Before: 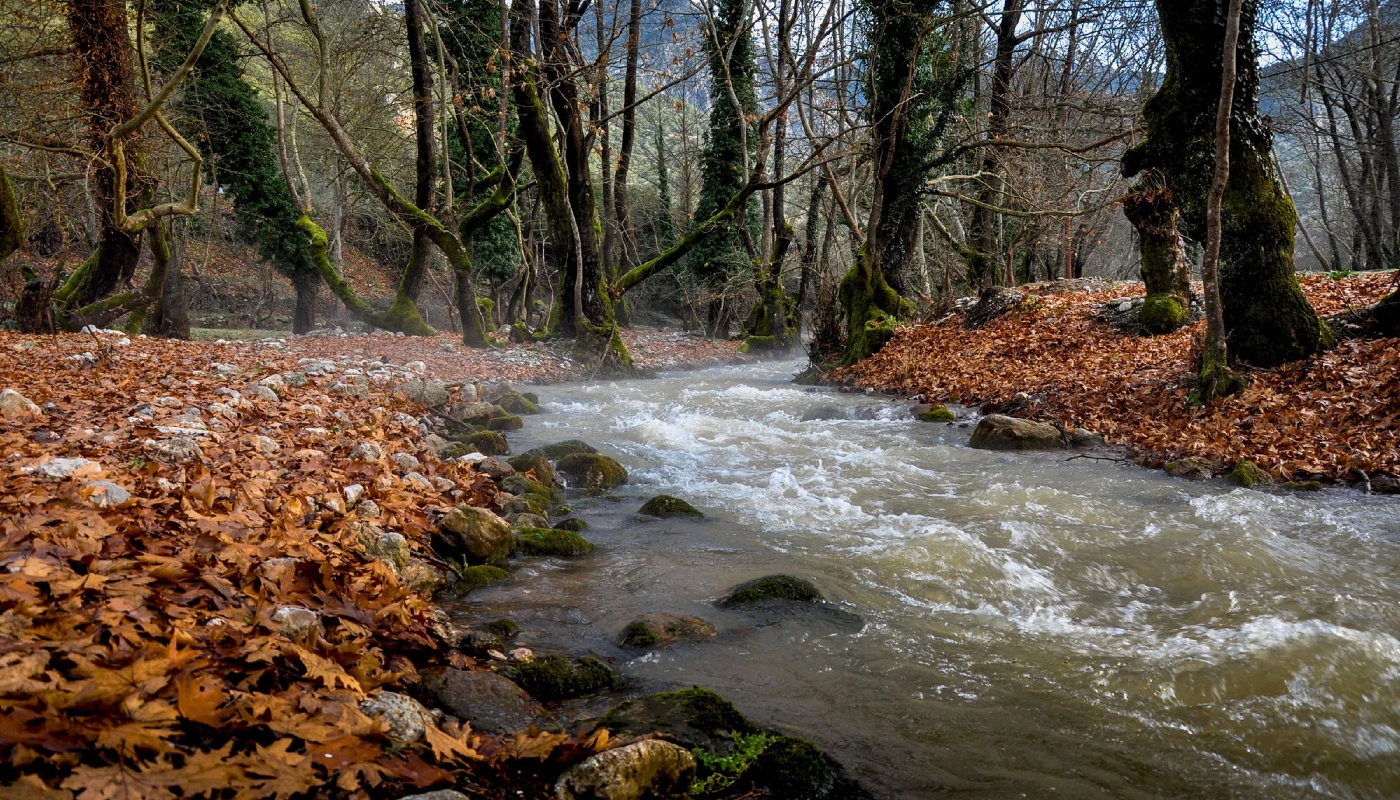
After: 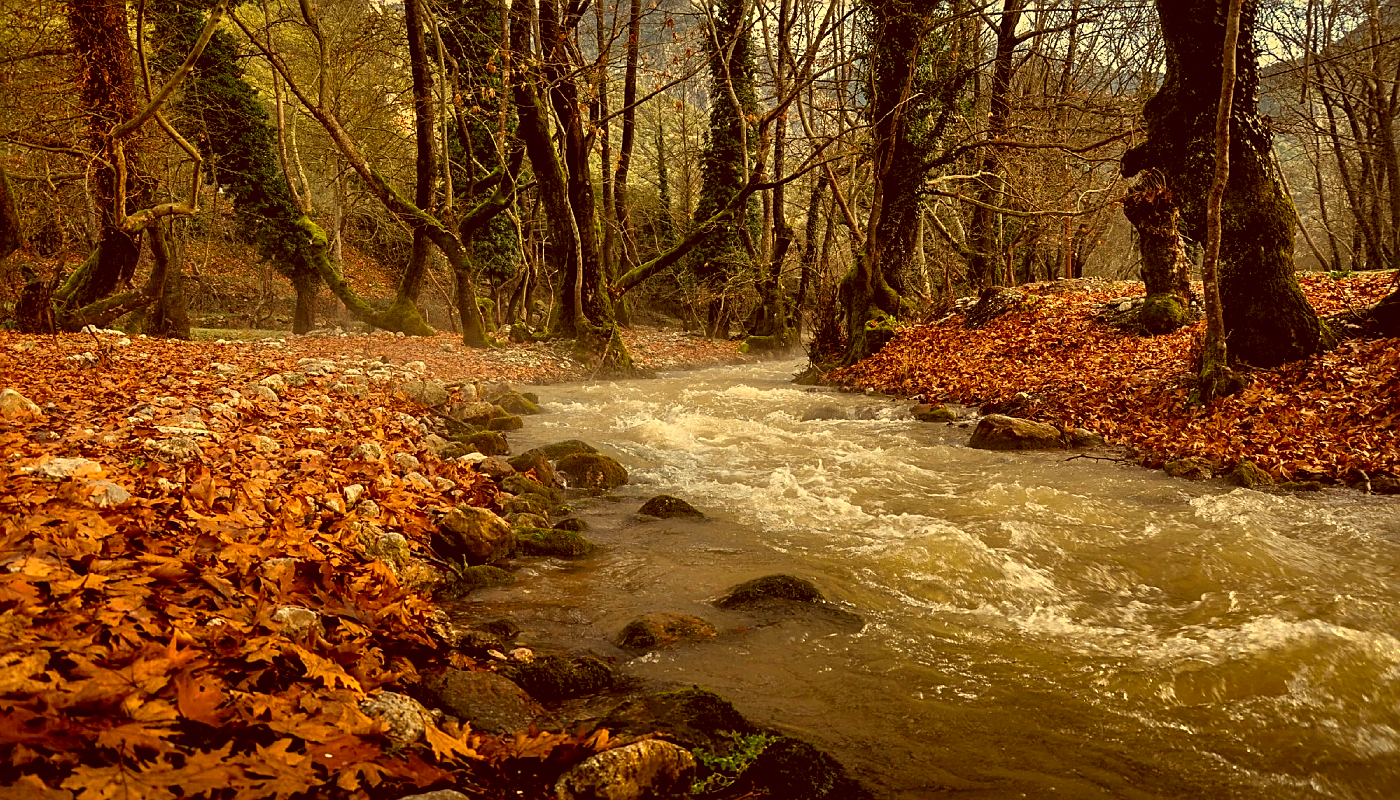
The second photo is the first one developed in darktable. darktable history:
sharpen: on, module defaults
color correction: highlights a* 1.12, highlights b* 24.26, shadows a* 15.58, shadows b* 24.26
white balance: red 1.123, blue 0.83
shadows and highlights: shadows 25, highlights -25
